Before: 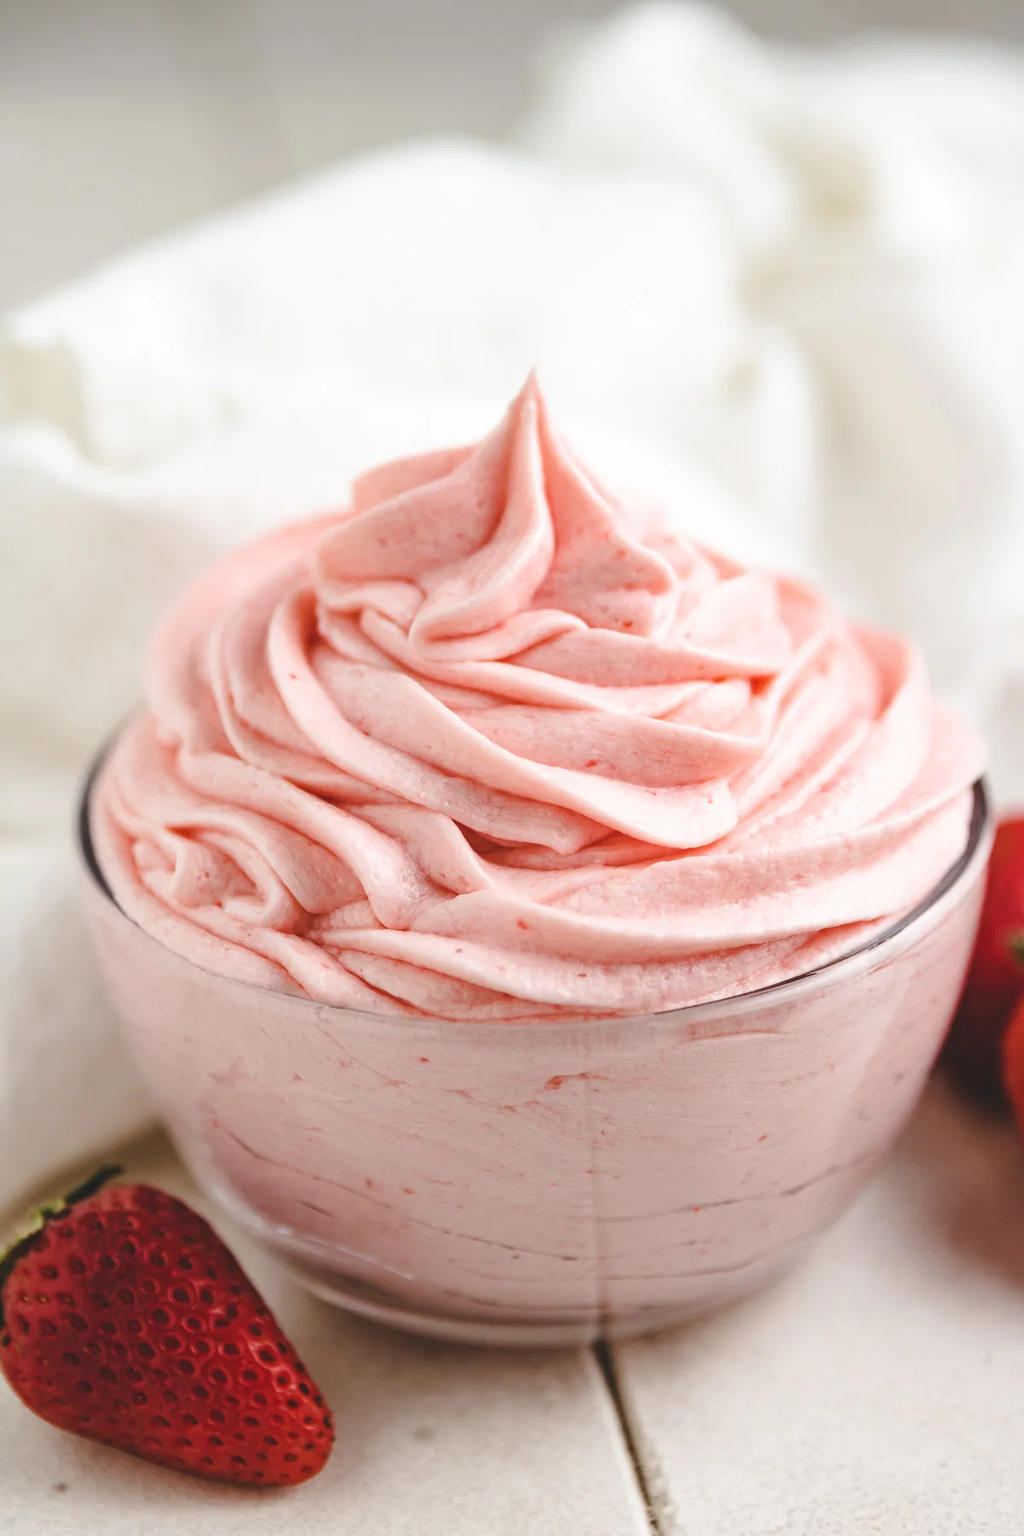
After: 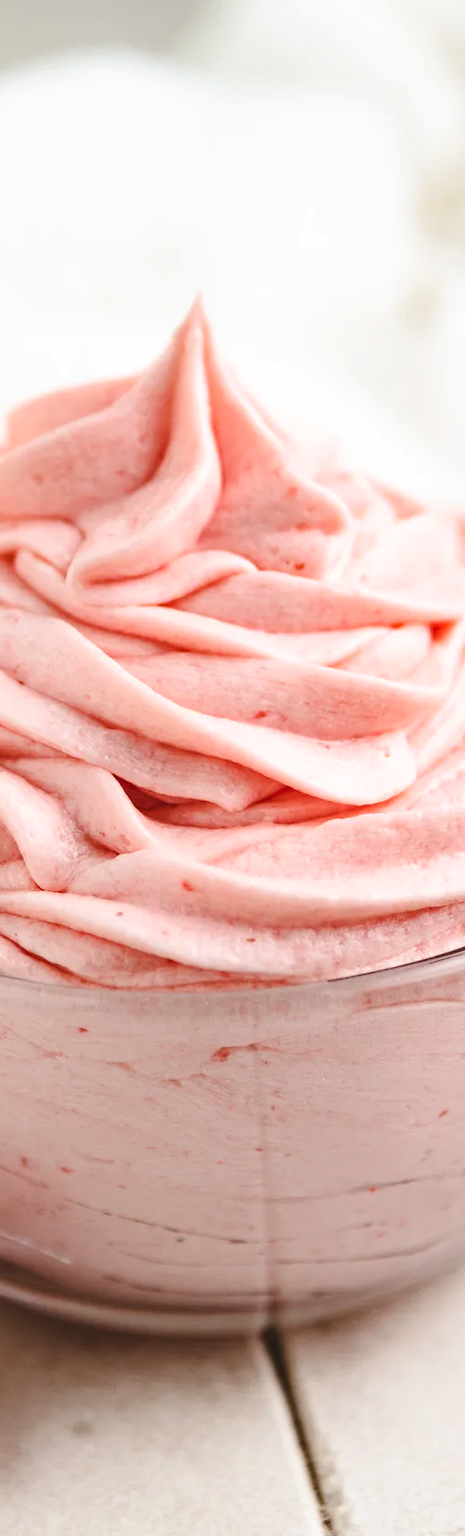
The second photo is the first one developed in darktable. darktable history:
crop: left 33.854%, top 6.054%, right 23.013%
contrast brightness saturation: contrast 0.153, brightness -0.012, saturation 0.104
